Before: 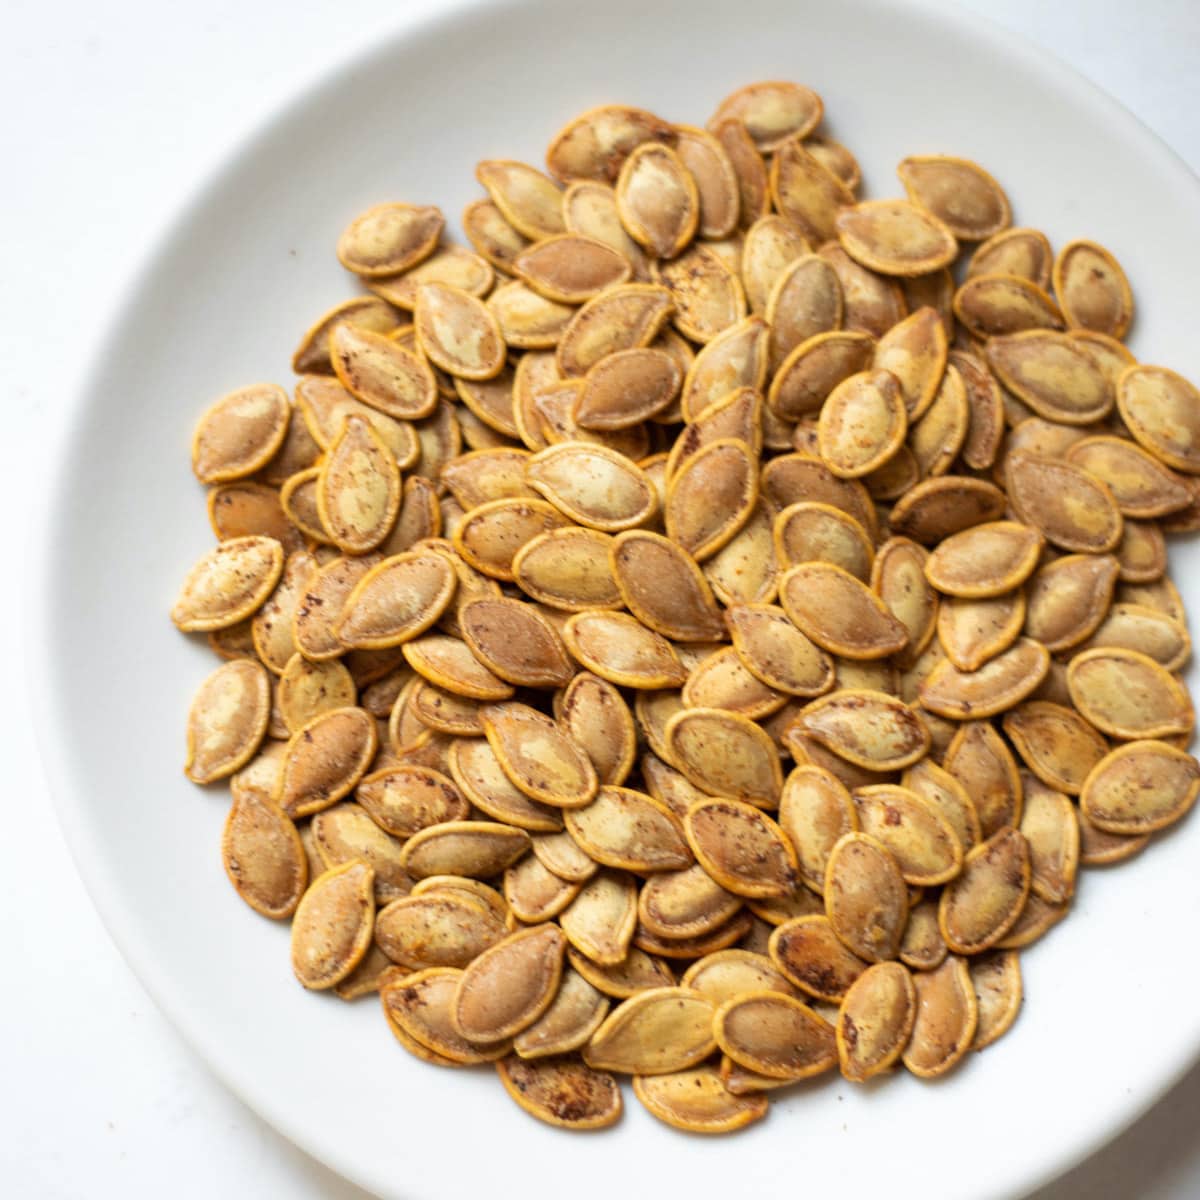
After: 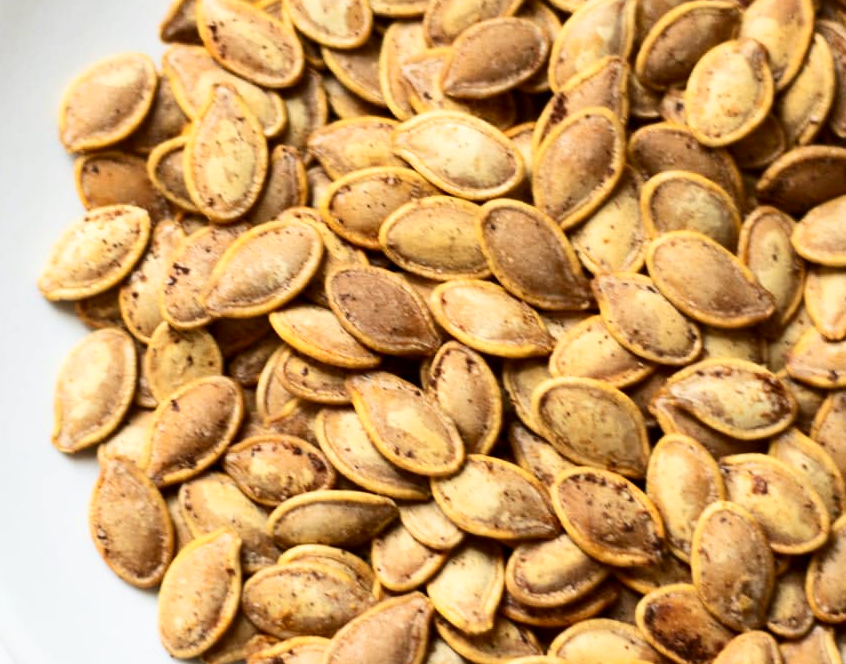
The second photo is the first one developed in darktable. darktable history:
crop: left 11.123%, top 27.61%, right 18.3%, bottom 17.034%
contrast brightness saturation: contrast 0.28
shadows and highlights: radius 125.46, shadows 21.19, highlights -21.19, low approximation 0.01
